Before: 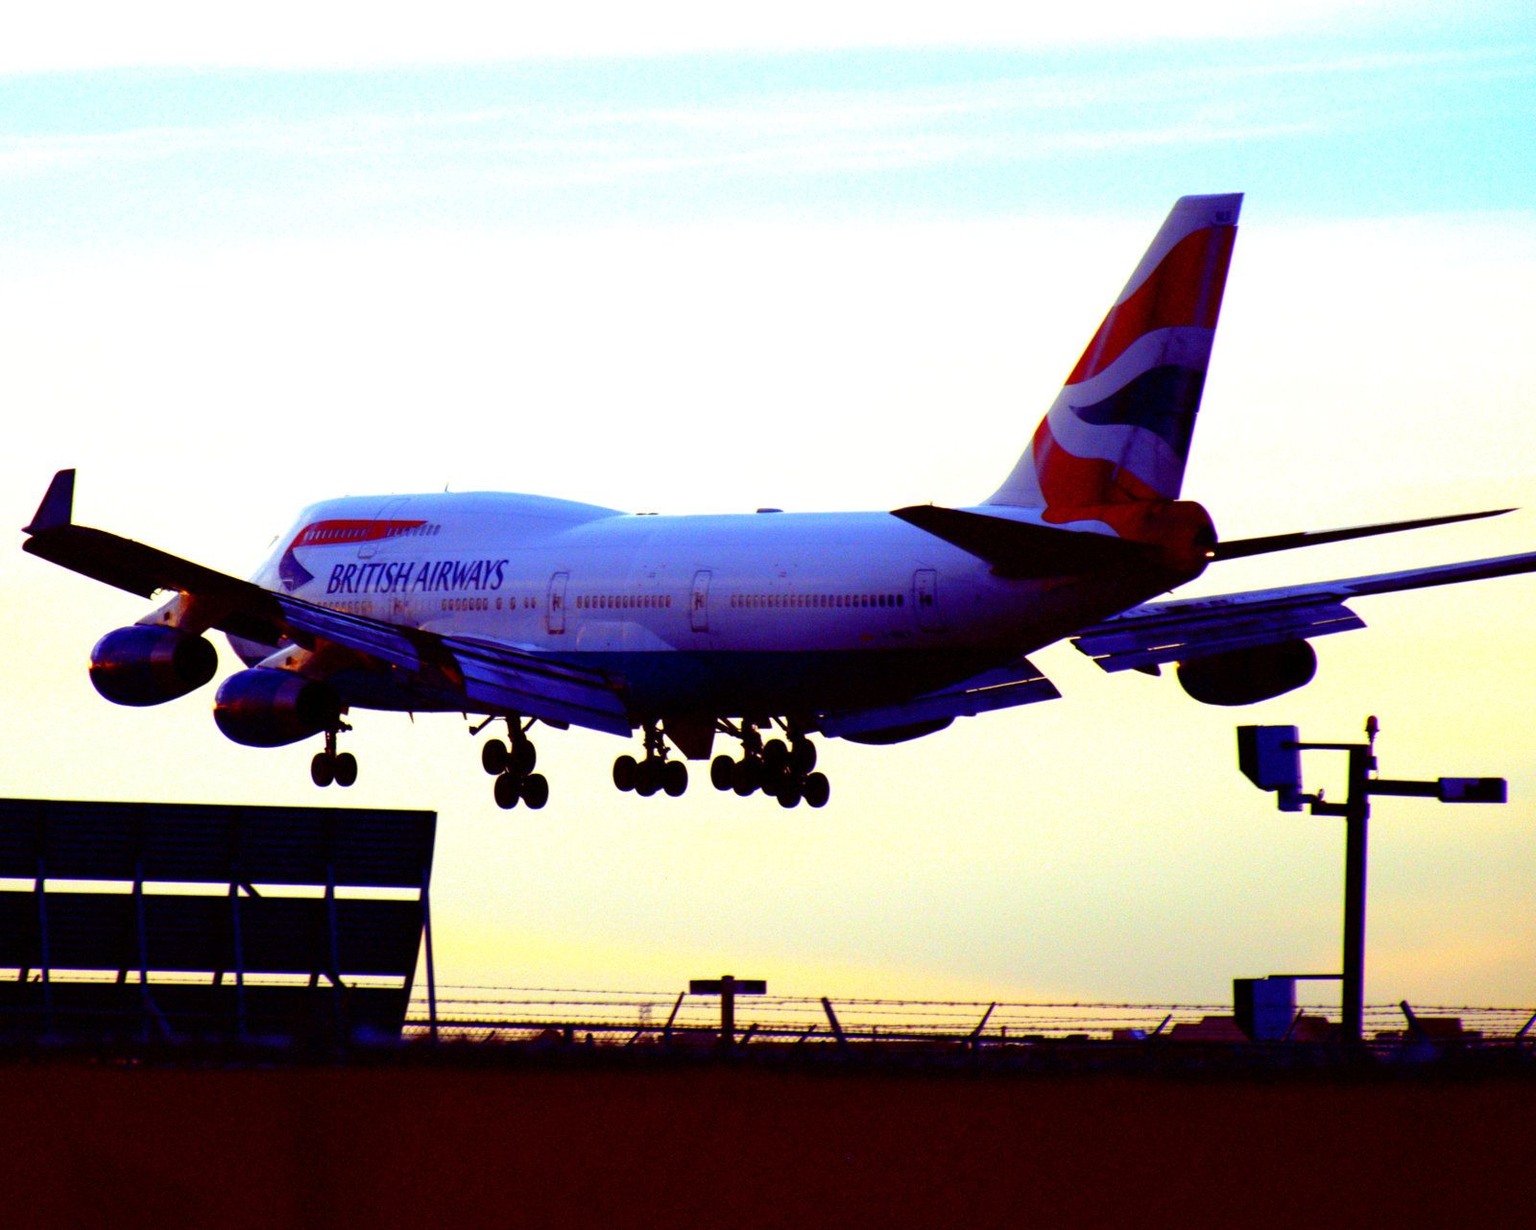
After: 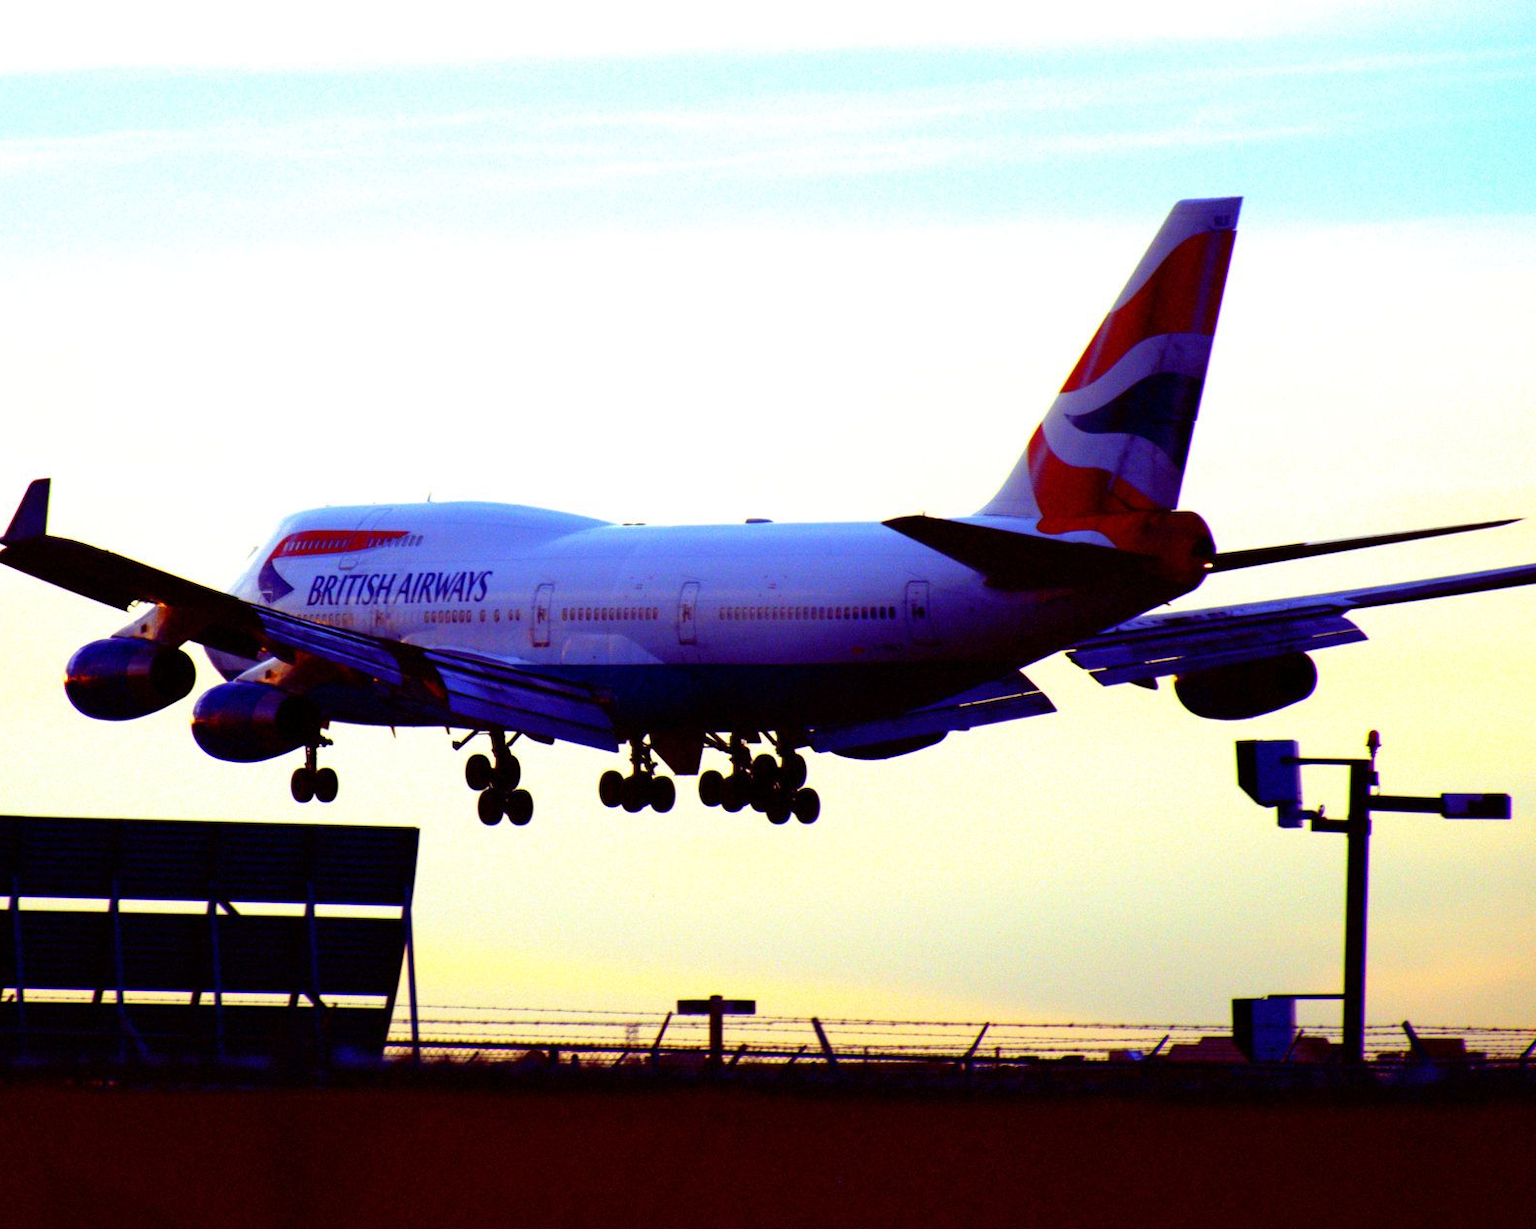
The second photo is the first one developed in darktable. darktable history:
crop: left 1.707%, right 0.278%, bottom 1.986%
